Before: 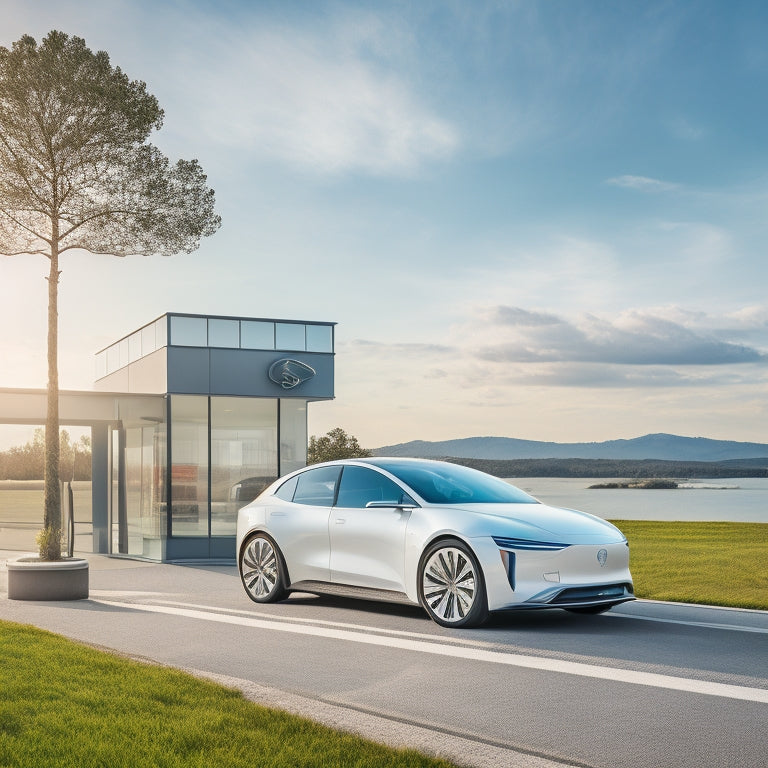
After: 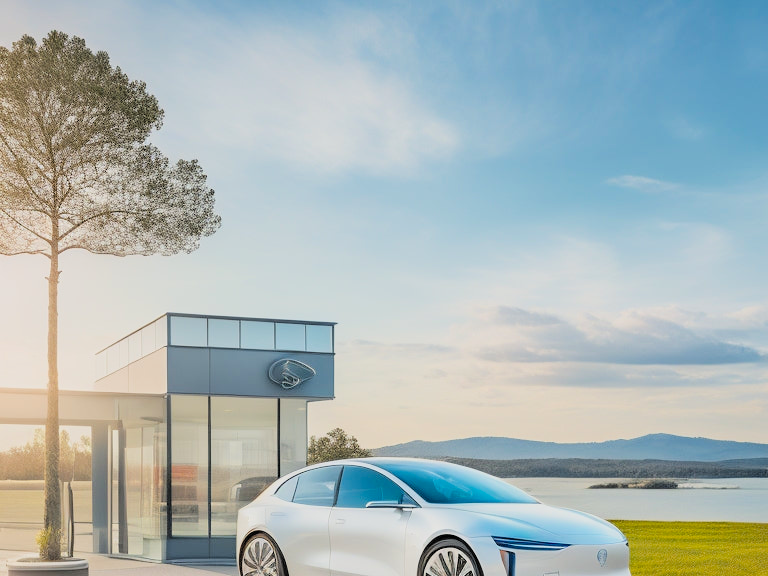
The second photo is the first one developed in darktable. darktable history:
filmic rgb: black relative exposure -7.75 EV, white relative exposure 4.4 EV, threshold 3 EV, target black luminance 0%, hardness 3.76, latitude 50.51%, contrast 1.074, highlights saturation mix 10%, shadows ↔ highlights balance -0.22%, color science v4 (2020), enable highlight reconstruction true
crop: bottom 24.988%
contrast brightness saturation: brightness 0.13
